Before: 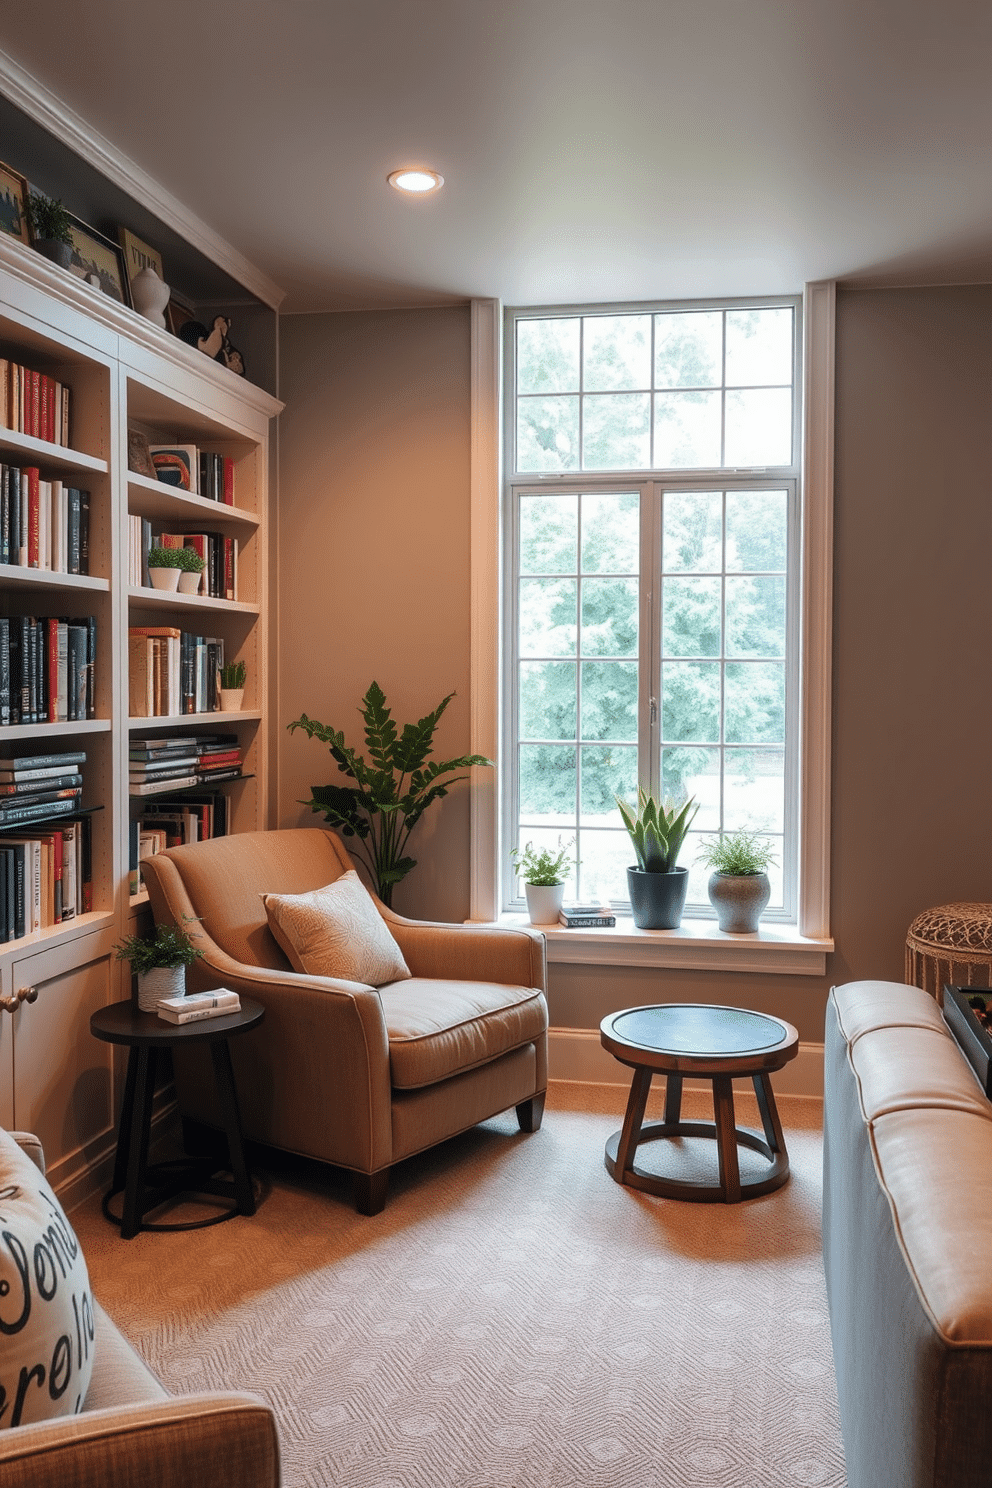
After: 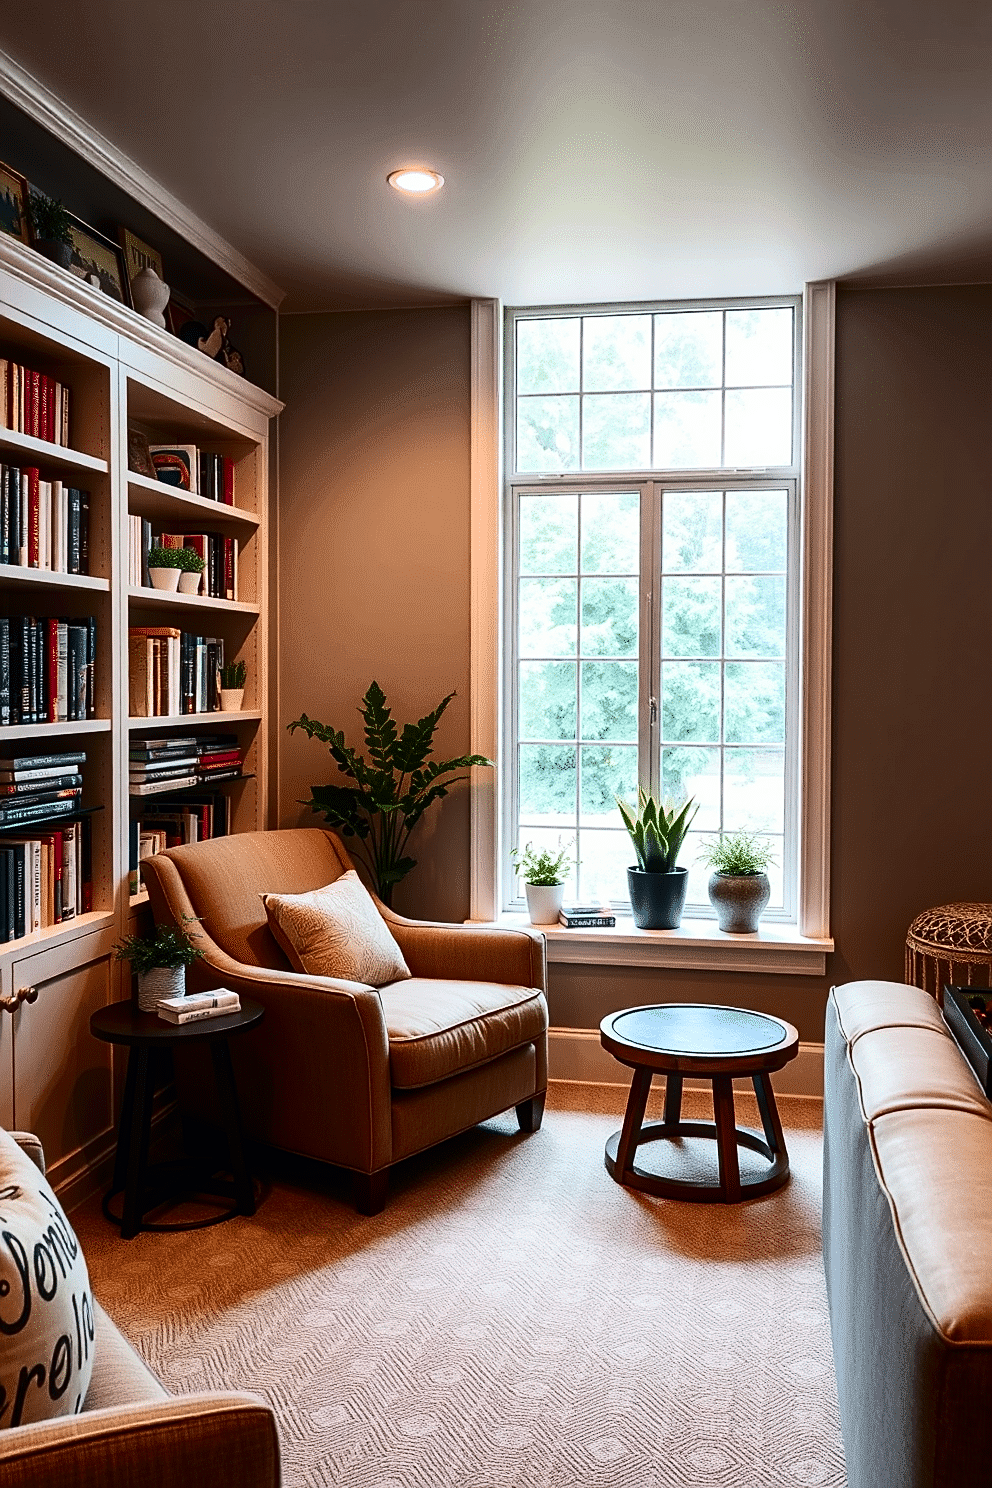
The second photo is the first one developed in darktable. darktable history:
sharpen: on, module defaults
contrast brightness saturation: contrast 0.324, brightness -0.075, saturation 0.172
